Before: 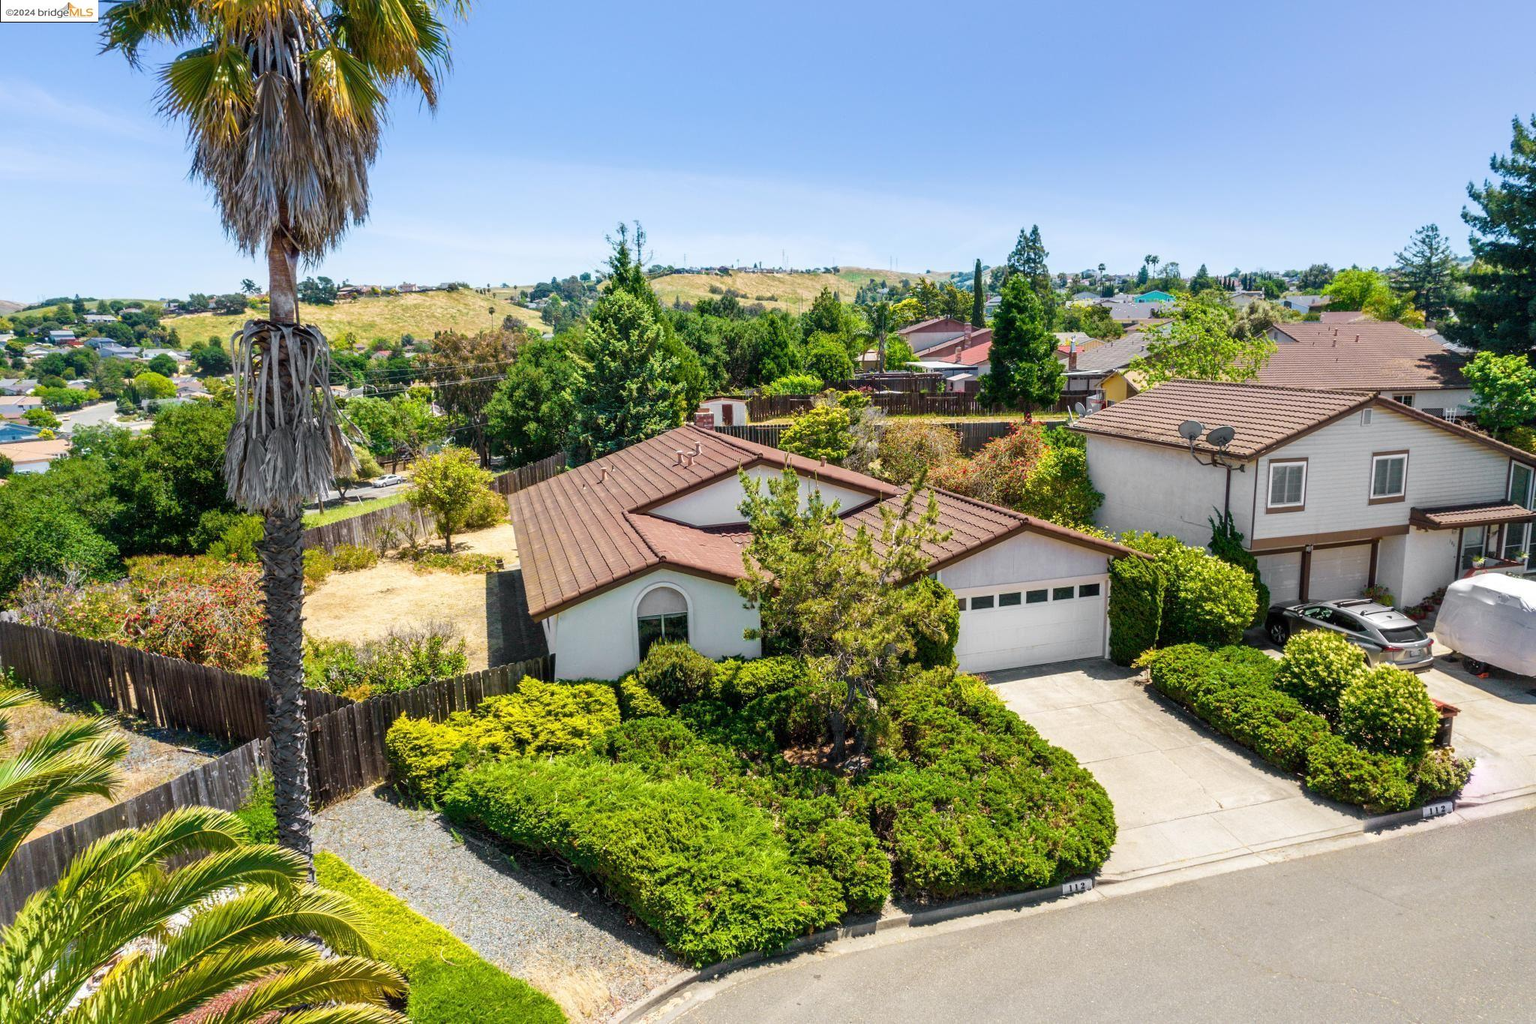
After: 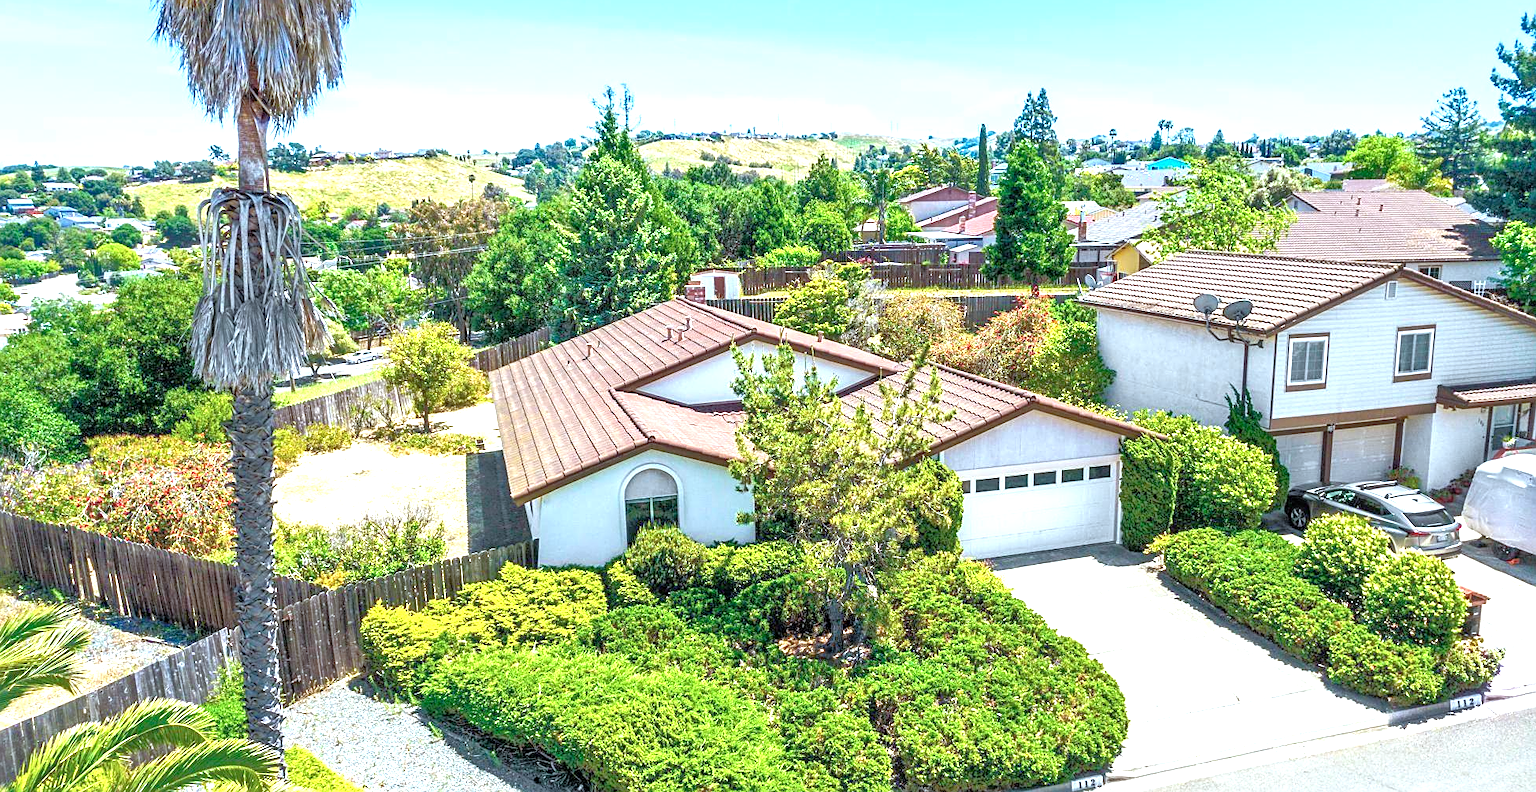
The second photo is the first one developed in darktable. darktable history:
tone equalizer: -7 EV 0.151 EV, -6 EV 0.623 EV, -5 EV 1.13 EV, -4 EV 1.34 EV, -3 EV 1.12 EV, -2 EV 0.6 EV, -1 EV 0.158 EV
crop and rotate: left 2.787%, top 13.788%, right 2.002%, bottom 12.58%
local contrast: on, module defaults
color calibration: illuminant F (fluorescent), F source F9 (Cool White Deluxe 4150 K) – high CRI, x 0.374, y 0.373, temperature 4160.07 K, saturation algorithm version 1 (2020)
sharpen: on, module defaults
exposure: black level correction 0, exposure 1 EV, compensate exposure bias true, compensate highlight preservation false
